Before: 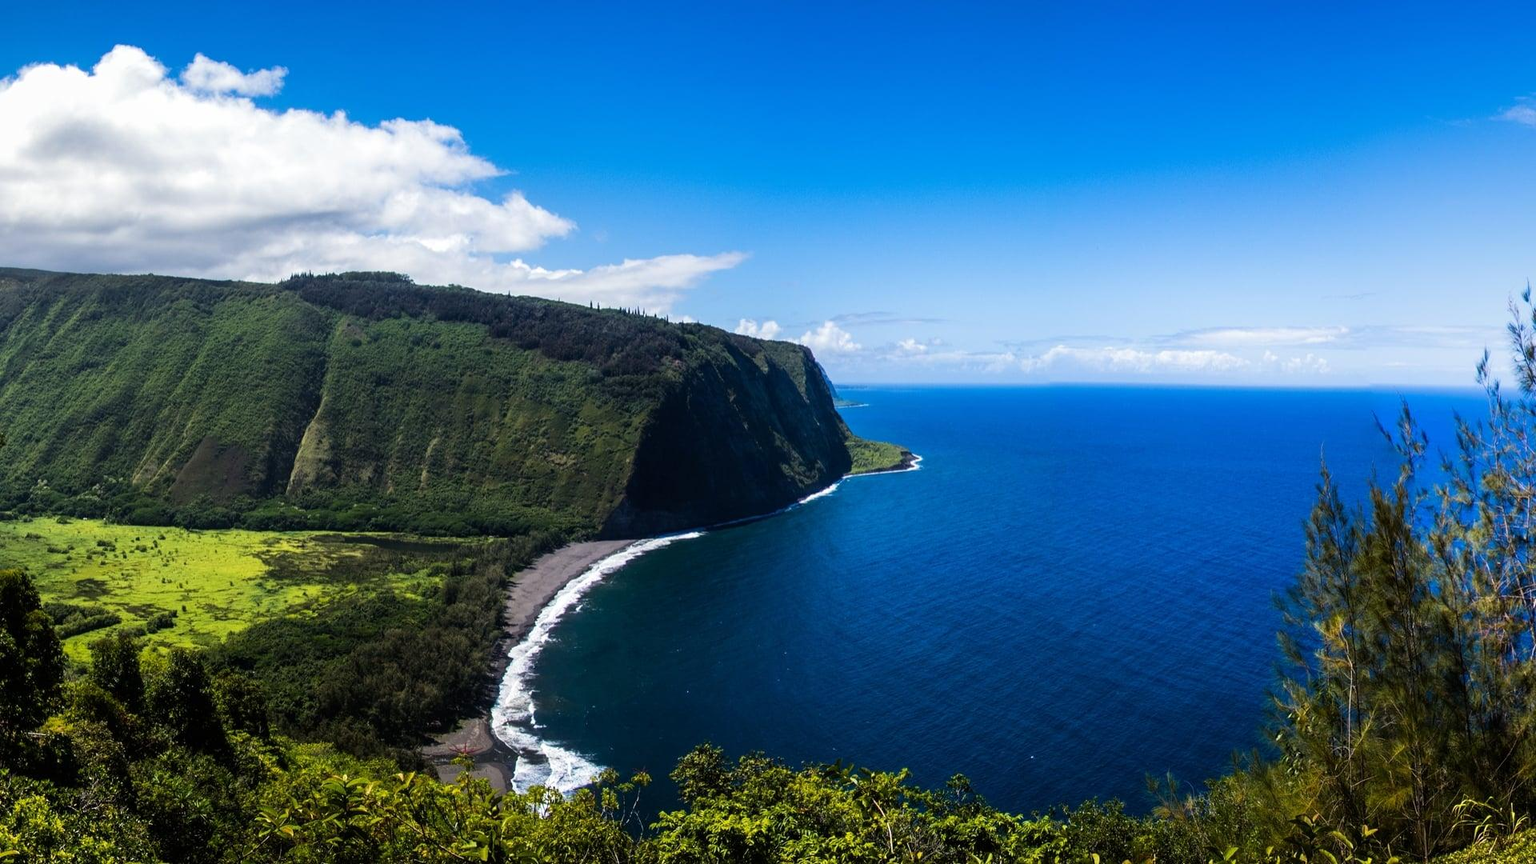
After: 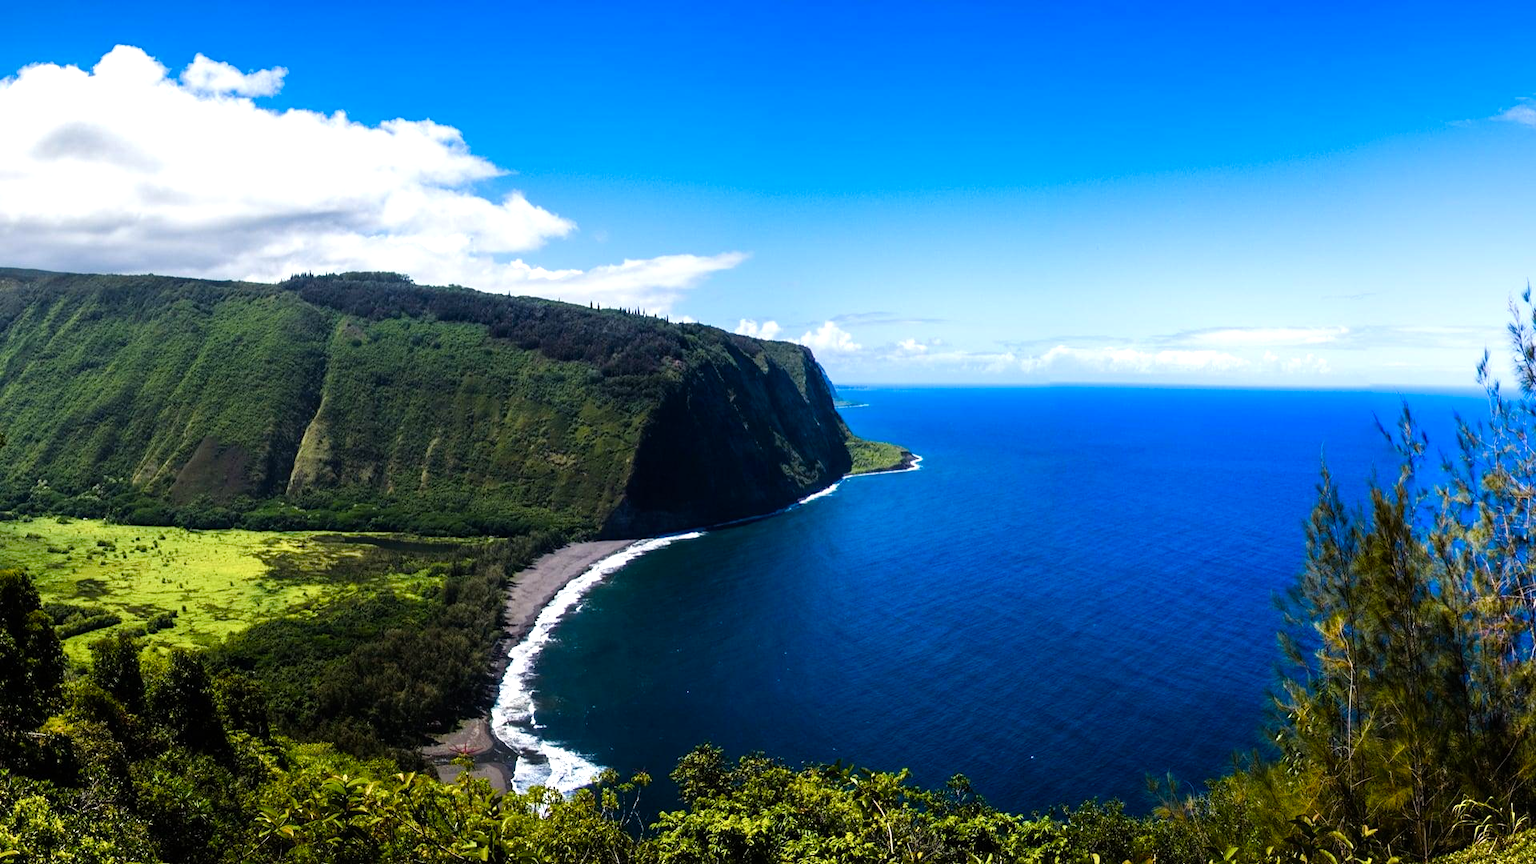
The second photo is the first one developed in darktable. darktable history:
color balance rgb: linear chroma grading › mid-tones 7.738%, perceptual saturation grading › global saturation 0.951%, perceptual saturation grading › highlights -9.092%, perceptual saturation grading › mid-tones 18.25%, perceptual saturation grading › shadows 29.059%
tone equalizer: -8 EV -0.381 EV, -7 EV -0.369 EV, -6 EV -0.34 EV, -5 EV -0.209 EV, -3 EV 0.197 EV, -2 EV 0.315 EV, -1 EV 0.388 EV, +0 EV 0.428 EV
